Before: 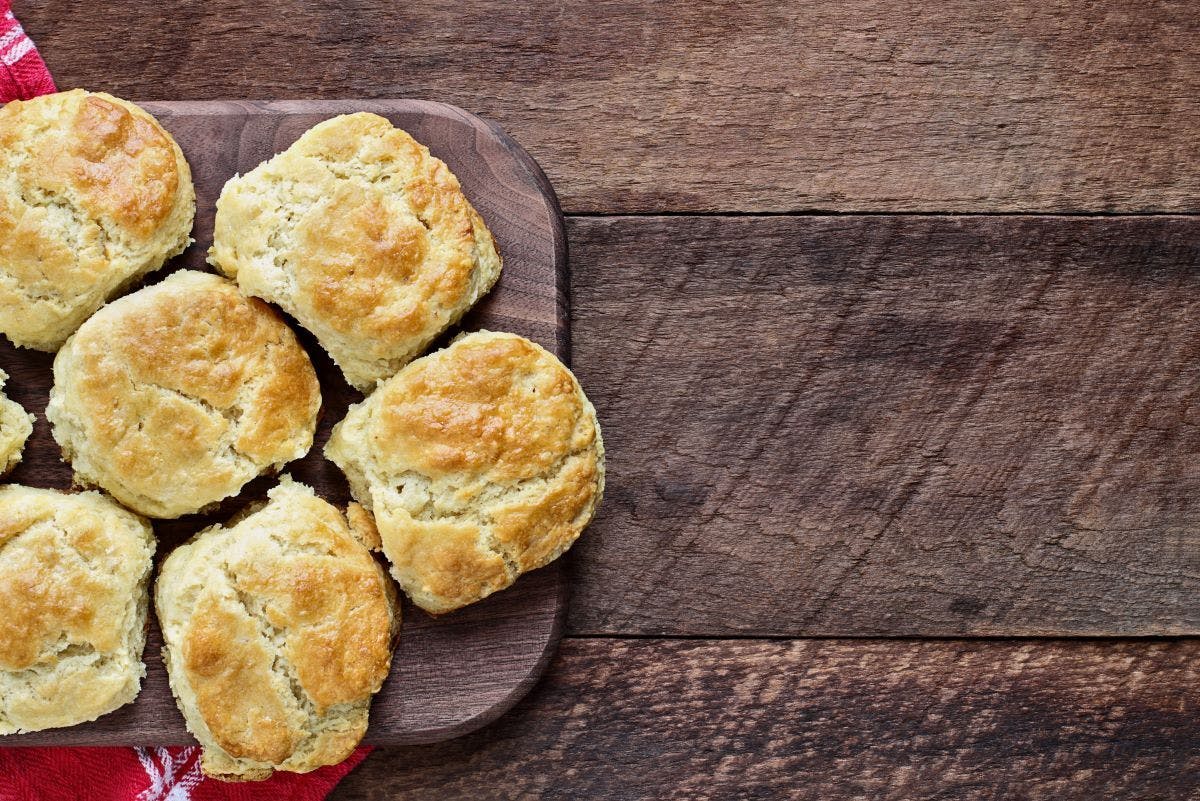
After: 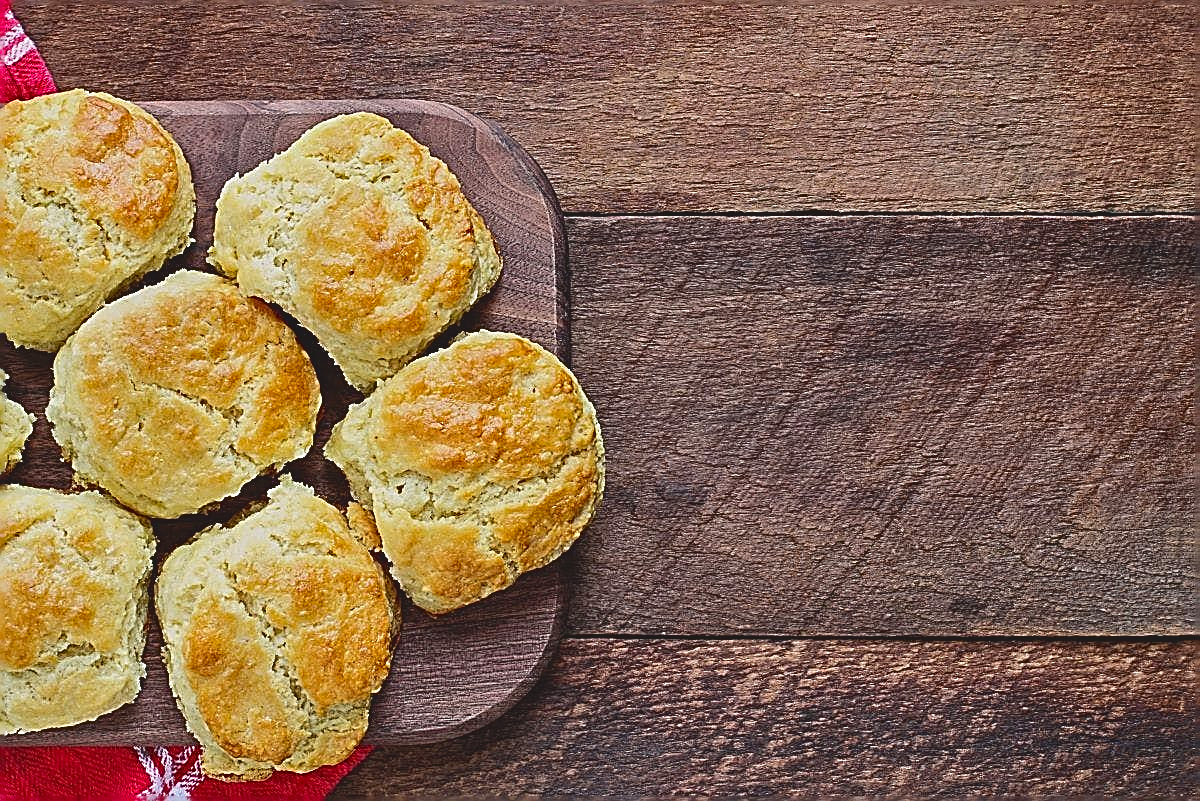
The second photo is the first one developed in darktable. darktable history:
sharpen: amount 1.986
contrast brightness saturation: contrast -0.194, saturation 0.188
